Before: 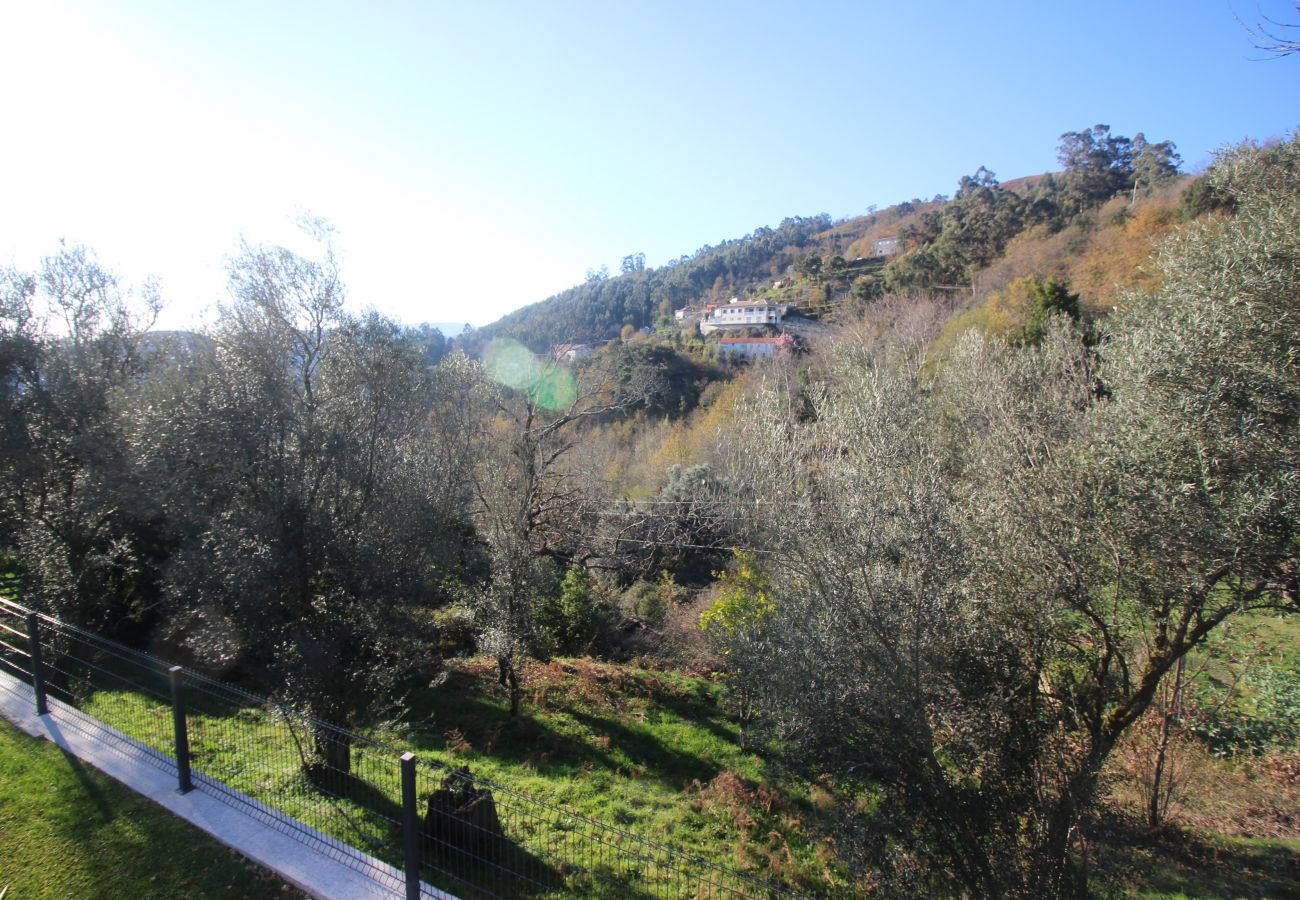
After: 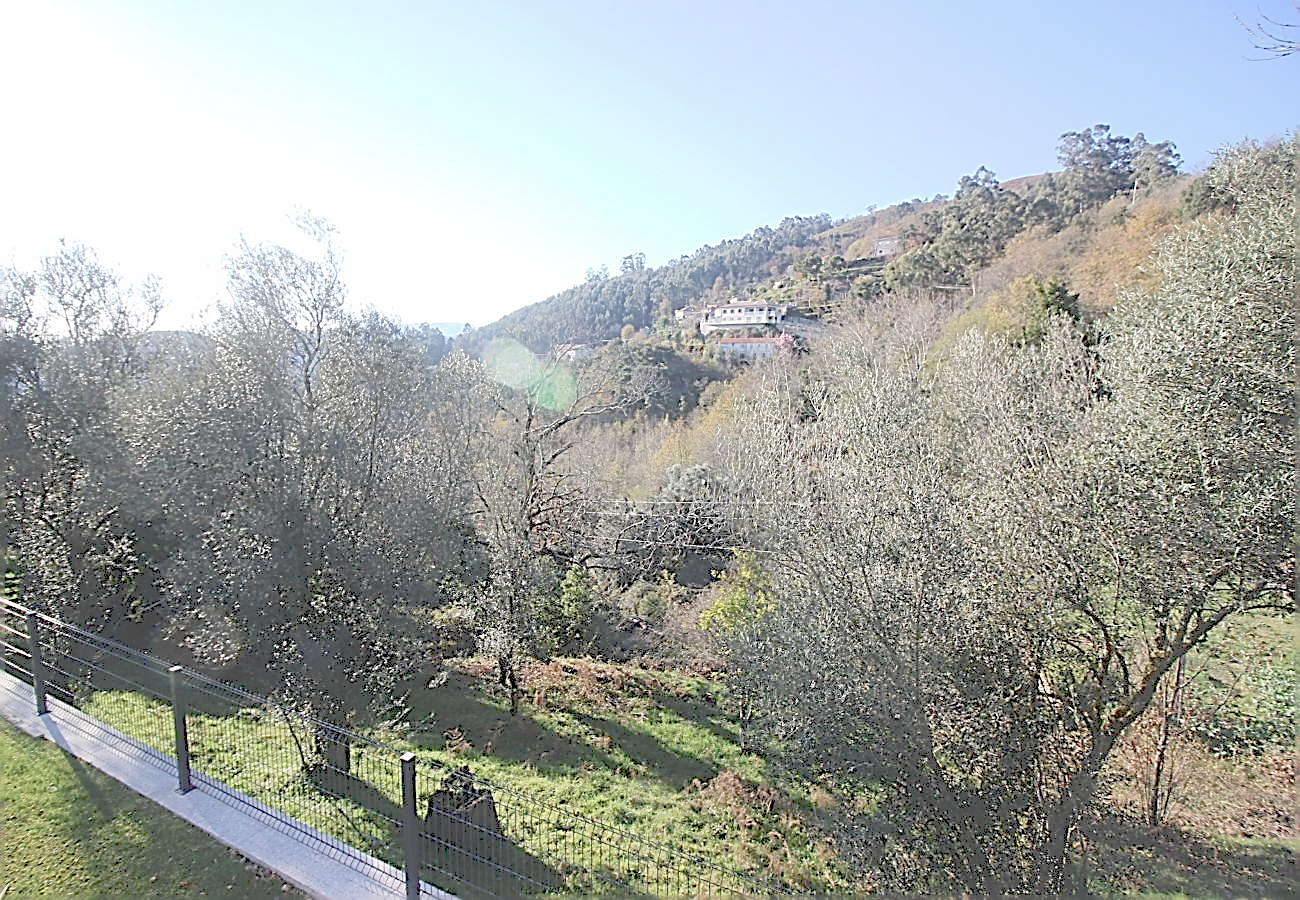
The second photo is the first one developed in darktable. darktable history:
sharpen: amount 1.994
tone curve: curves: ch0 [(0, 0) (0.003, 0.275) (0.011, 0.288) (0.025, 0.309) (0.044, 0.326) (0.069, 0.346) (0.1, 0.37) (0.136, 0.396) (0.177, 0.432) (0.224, 0.473) (0.277, 0.516) (0.335, 0.566) (0.399, 0.611) (0.468, 0.661) (0.543, 0.711) (0.623, 0.761) (0.709, 0.817) (0.801, 0.867) (0.898, 0.911) (1, 1)], preserve colors none
